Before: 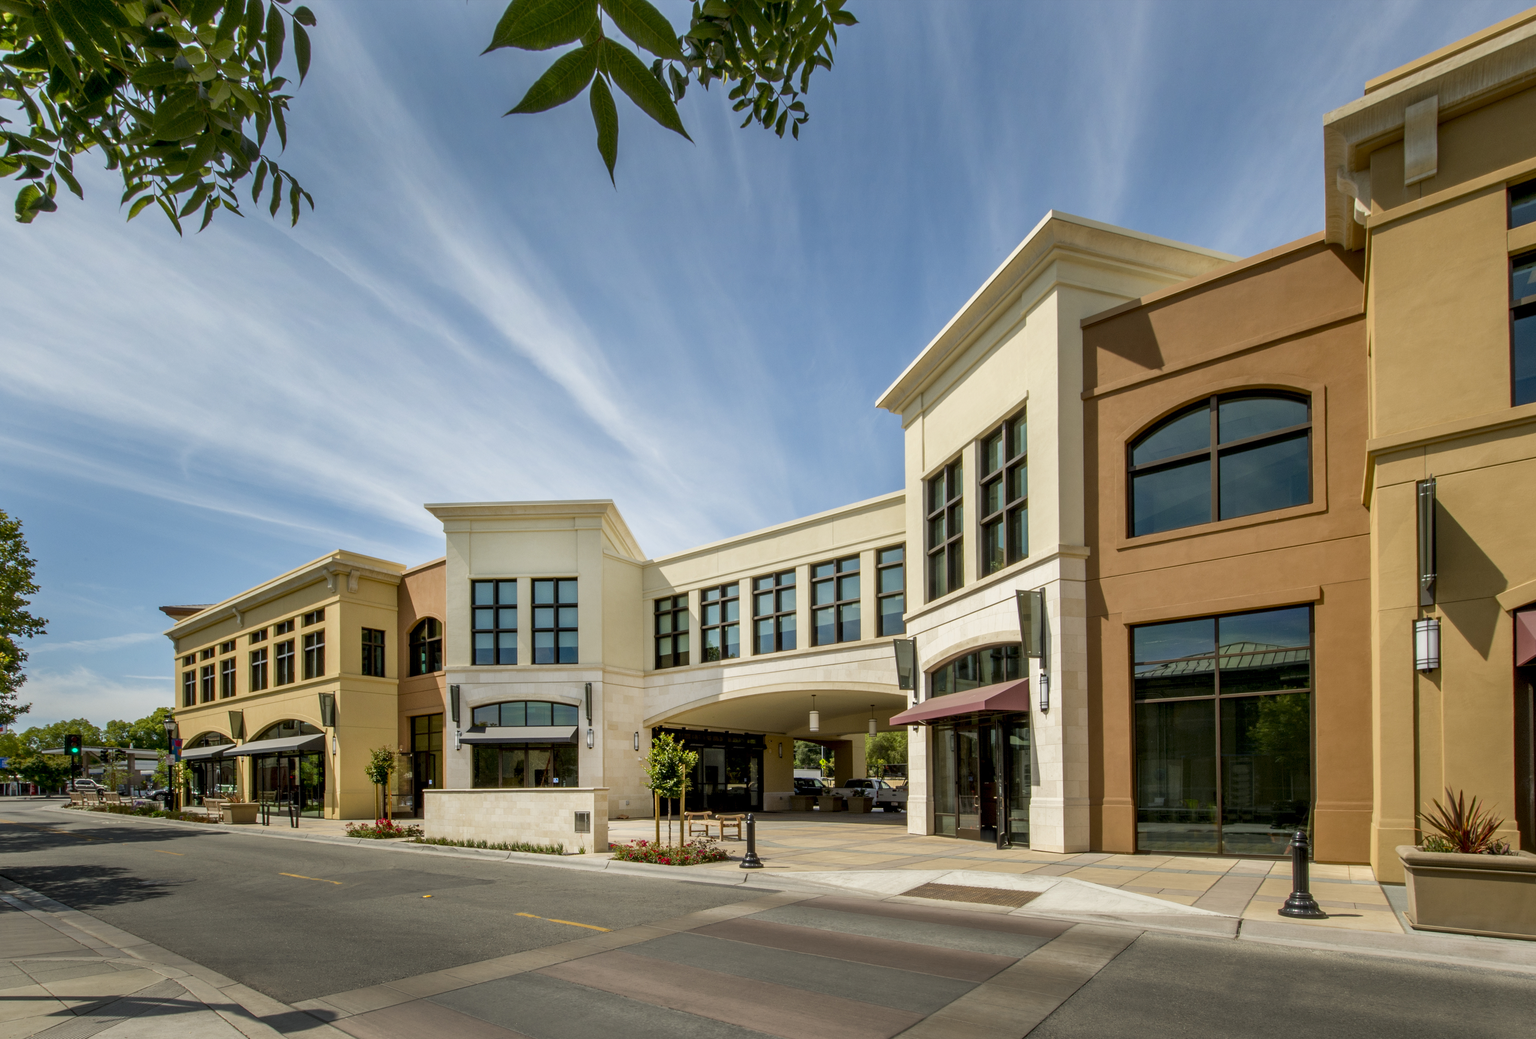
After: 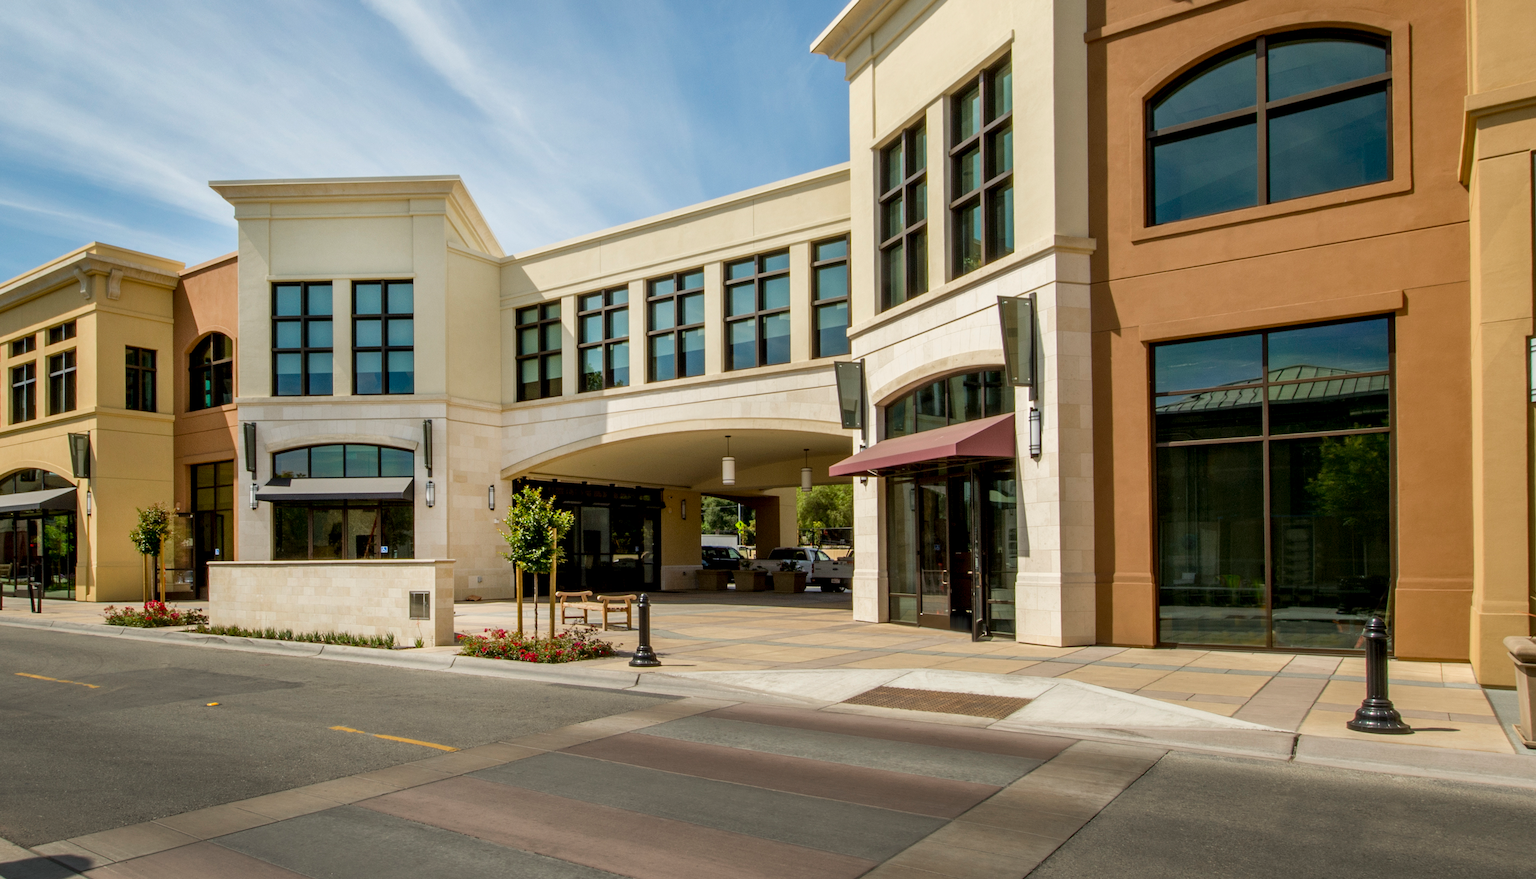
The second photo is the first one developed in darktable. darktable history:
crop and rotate: left 17.43%, top 35.441%, right 7.528%, bottom 1.008%
